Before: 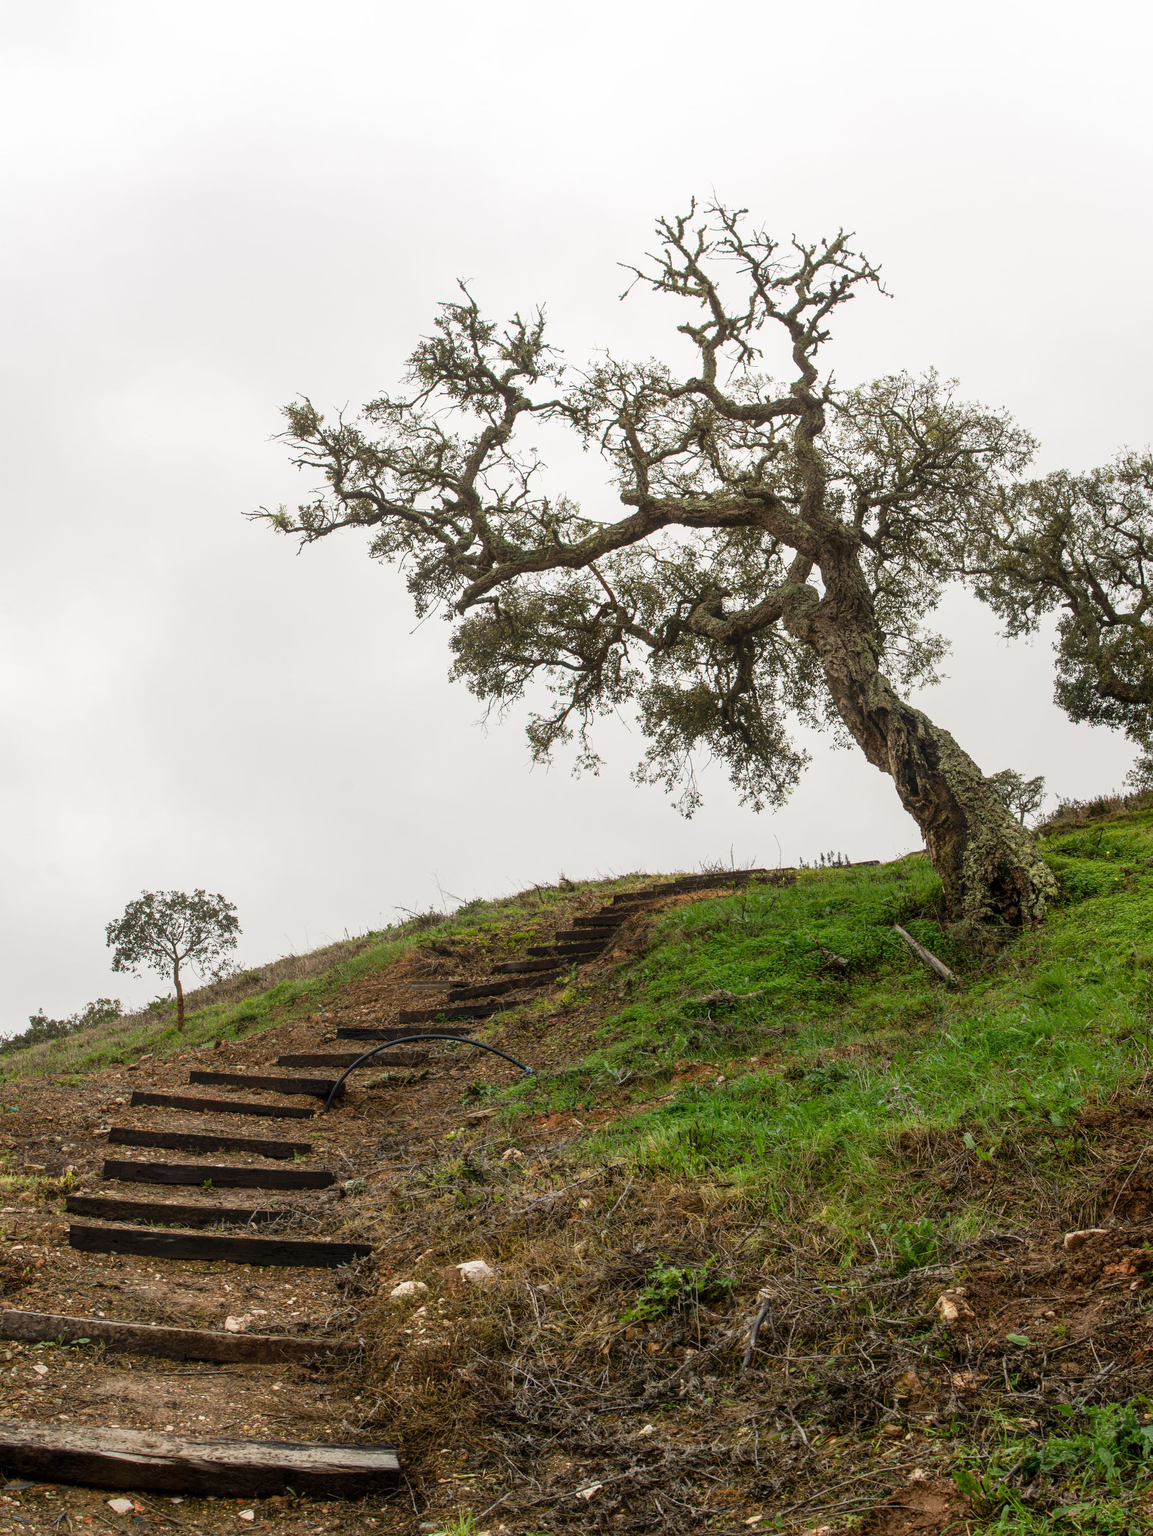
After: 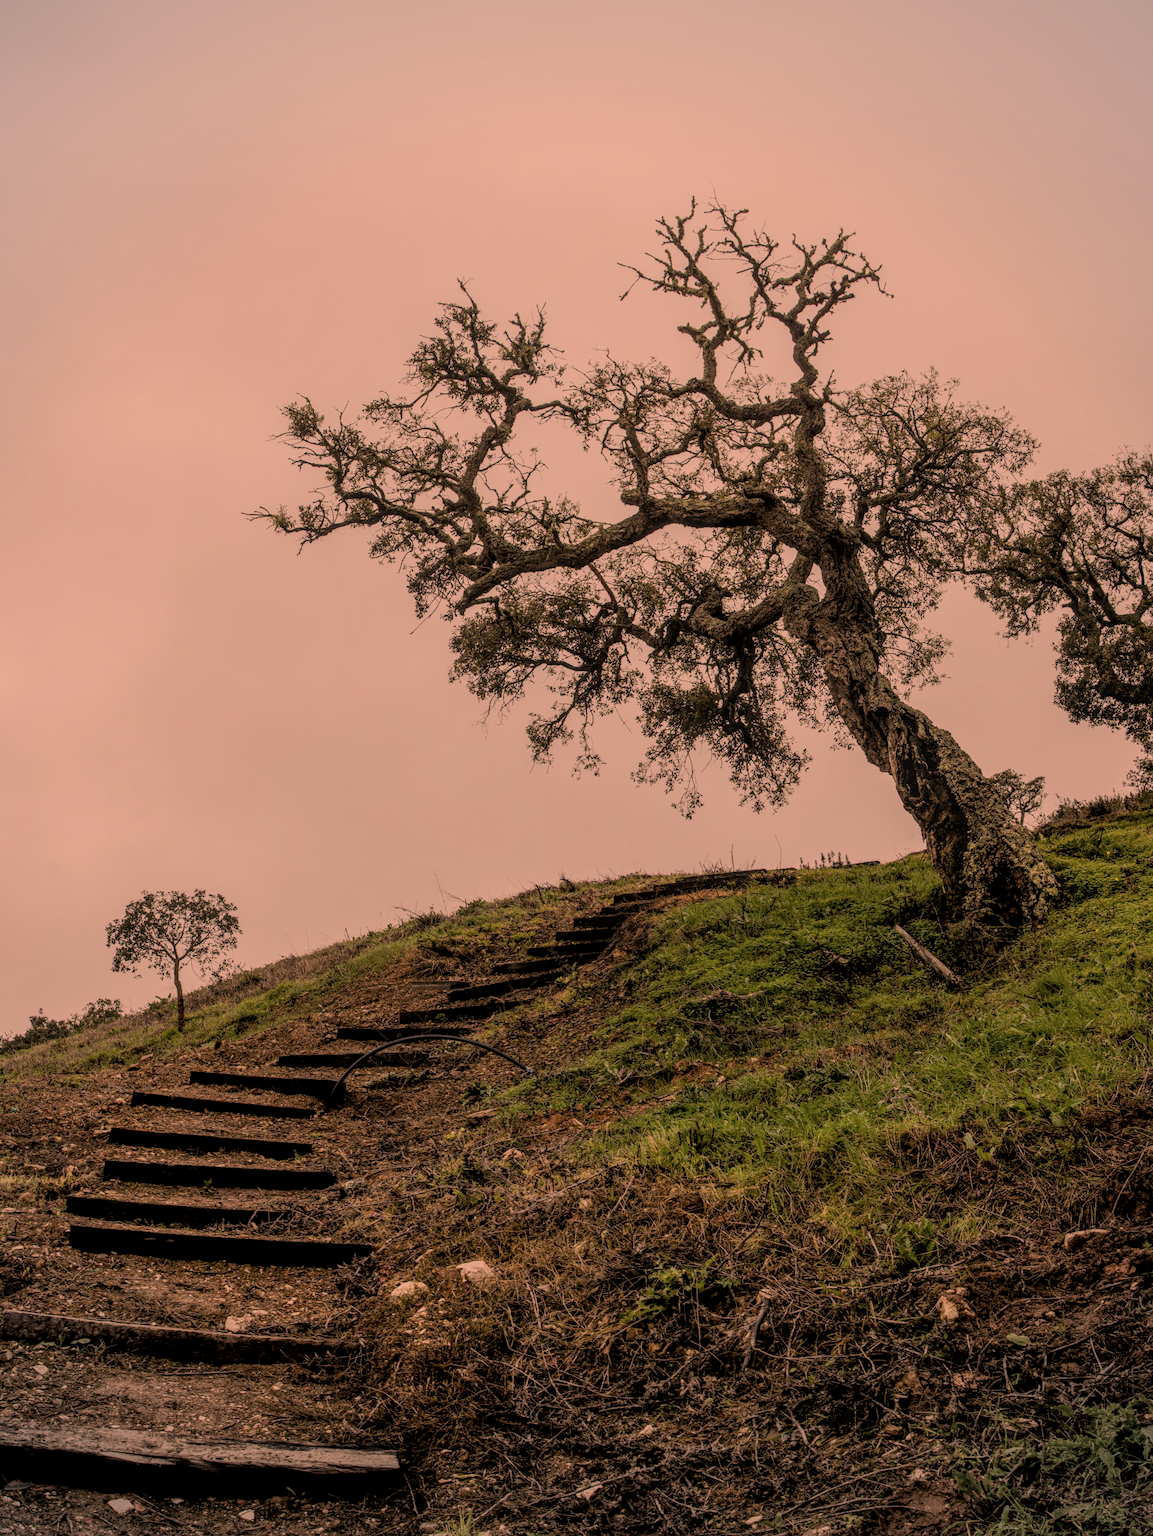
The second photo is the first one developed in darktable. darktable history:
filmic rgb: black relative exposure -7.65 EV, white relative exposure 4.56 EV, threshold 3.04 EV, hardness 3.61, contrast 0.988, color science v6 (2022), enable highlight reconstruction true
exposure: black level correction 0.009, exposure -0.624 EV, compensate highlight preservation false
vignetting: brightness -0.289
local contrast: highlights 2%, shadows 4%, detail 133%
color correction: highlights a* 39.95, highlights b* 39.8, saturation 0.694
